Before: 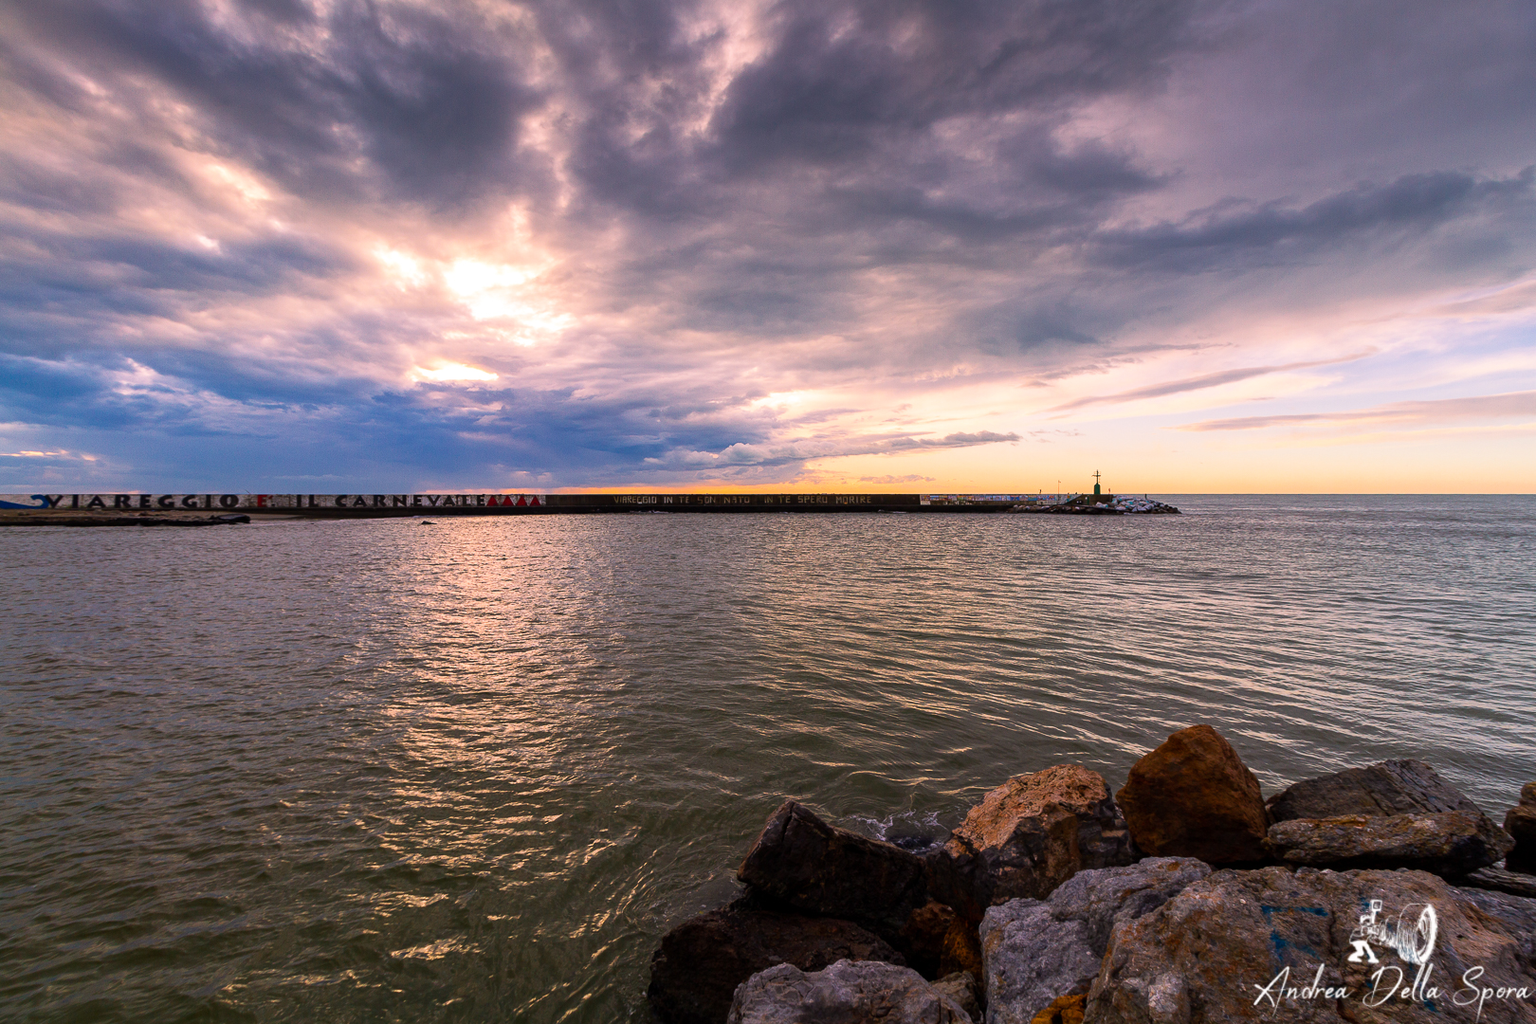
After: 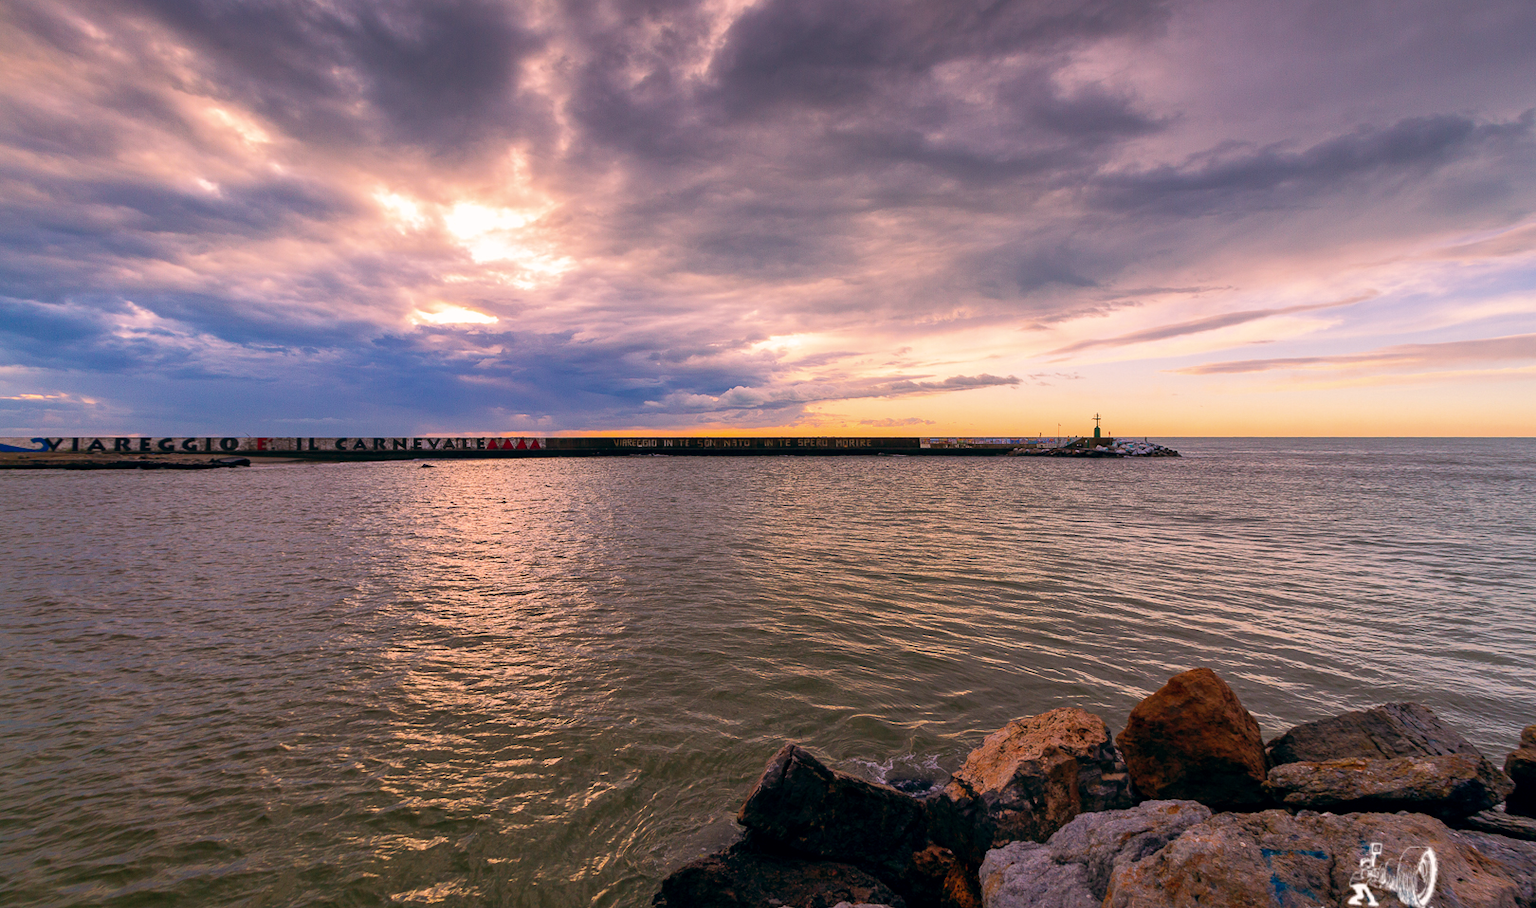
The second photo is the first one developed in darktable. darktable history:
crop and rotate: top 5.609%, bottom 5.609%
color balance: lift [0.998, 0.998, 1.001, 1.002], gamma [0.995, 1.025, 0.992, 0.975], gain [0.995, 1.02, 0.997, 0.98]
shadows and highlights: on, module defaults
